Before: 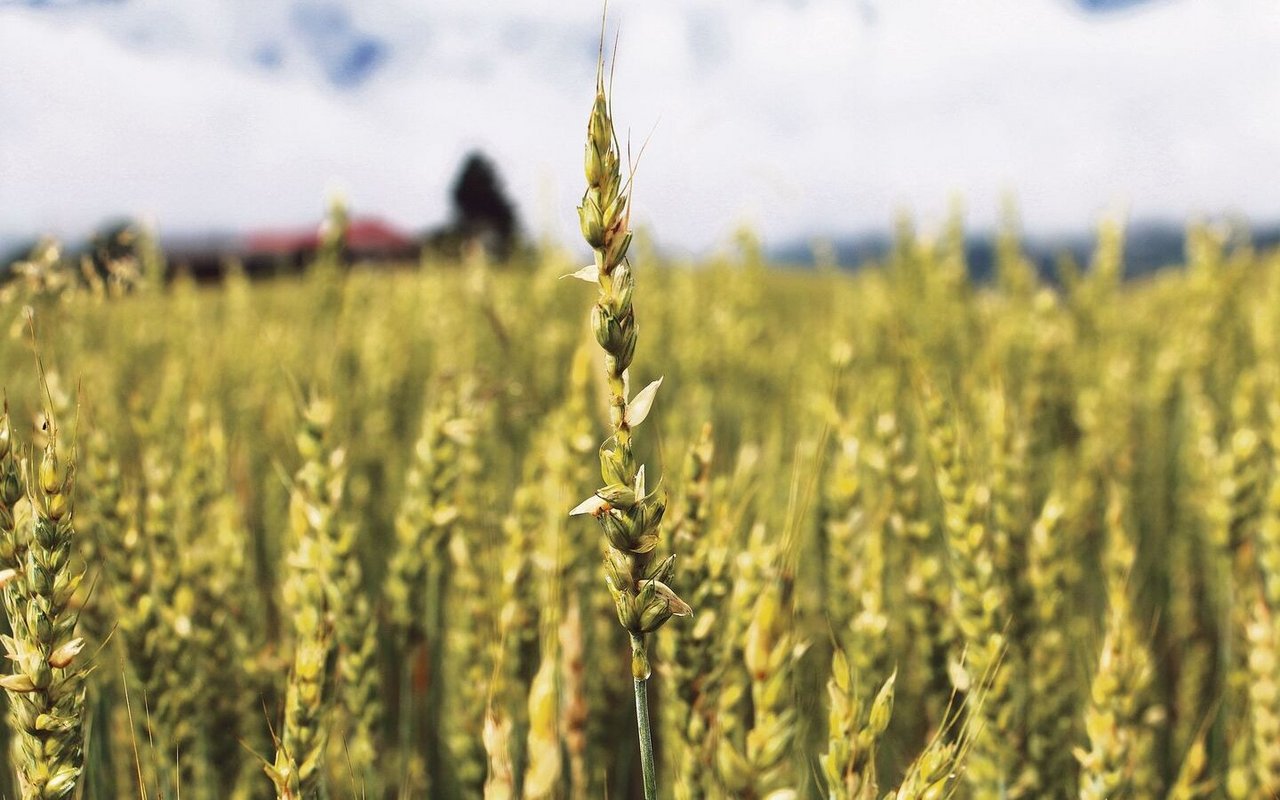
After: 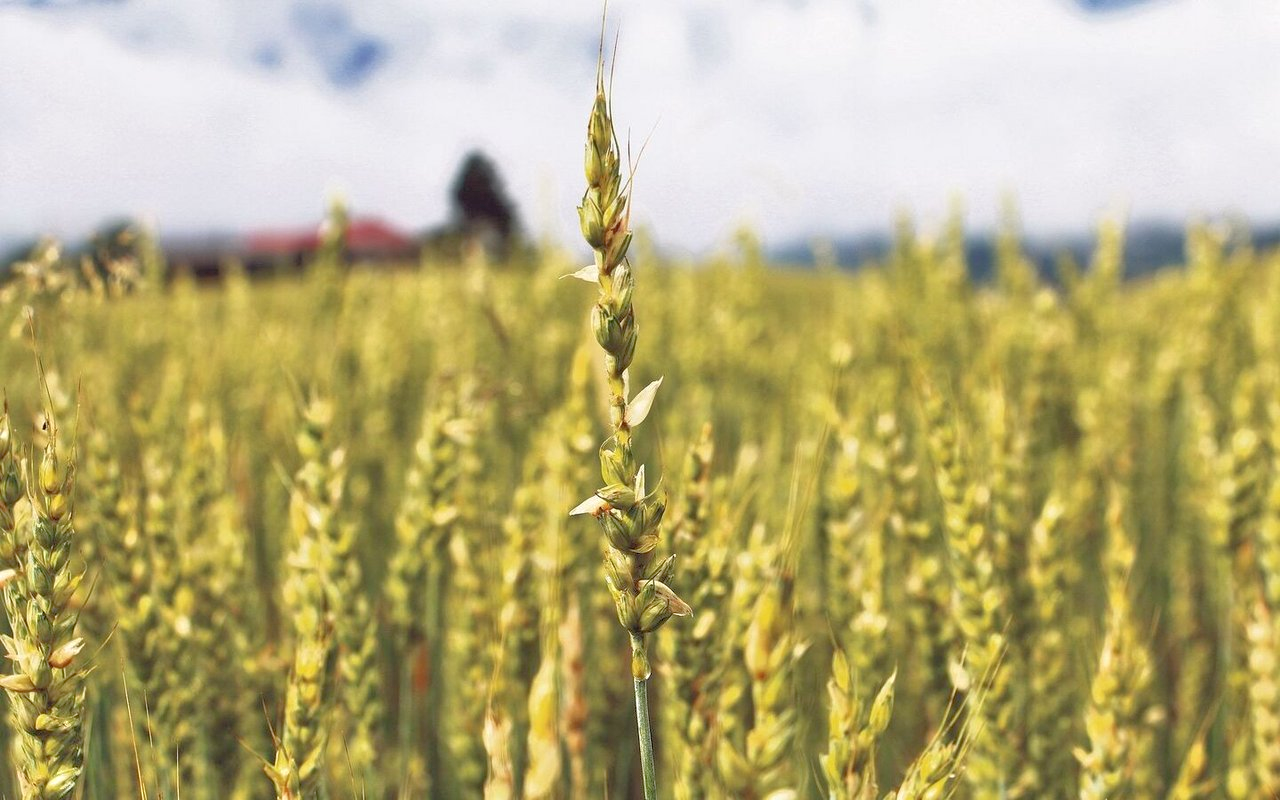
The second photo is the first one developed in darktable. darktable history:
tone equalizer: -7 EV 0.15 EV, -6 EV 0.593 EV, -5 EV 1.12 EV, -4 EV 1.32 EV, -3 EV 1.15 EV, -2 EV 0.6 EV, -1 EV 0.151 EV
